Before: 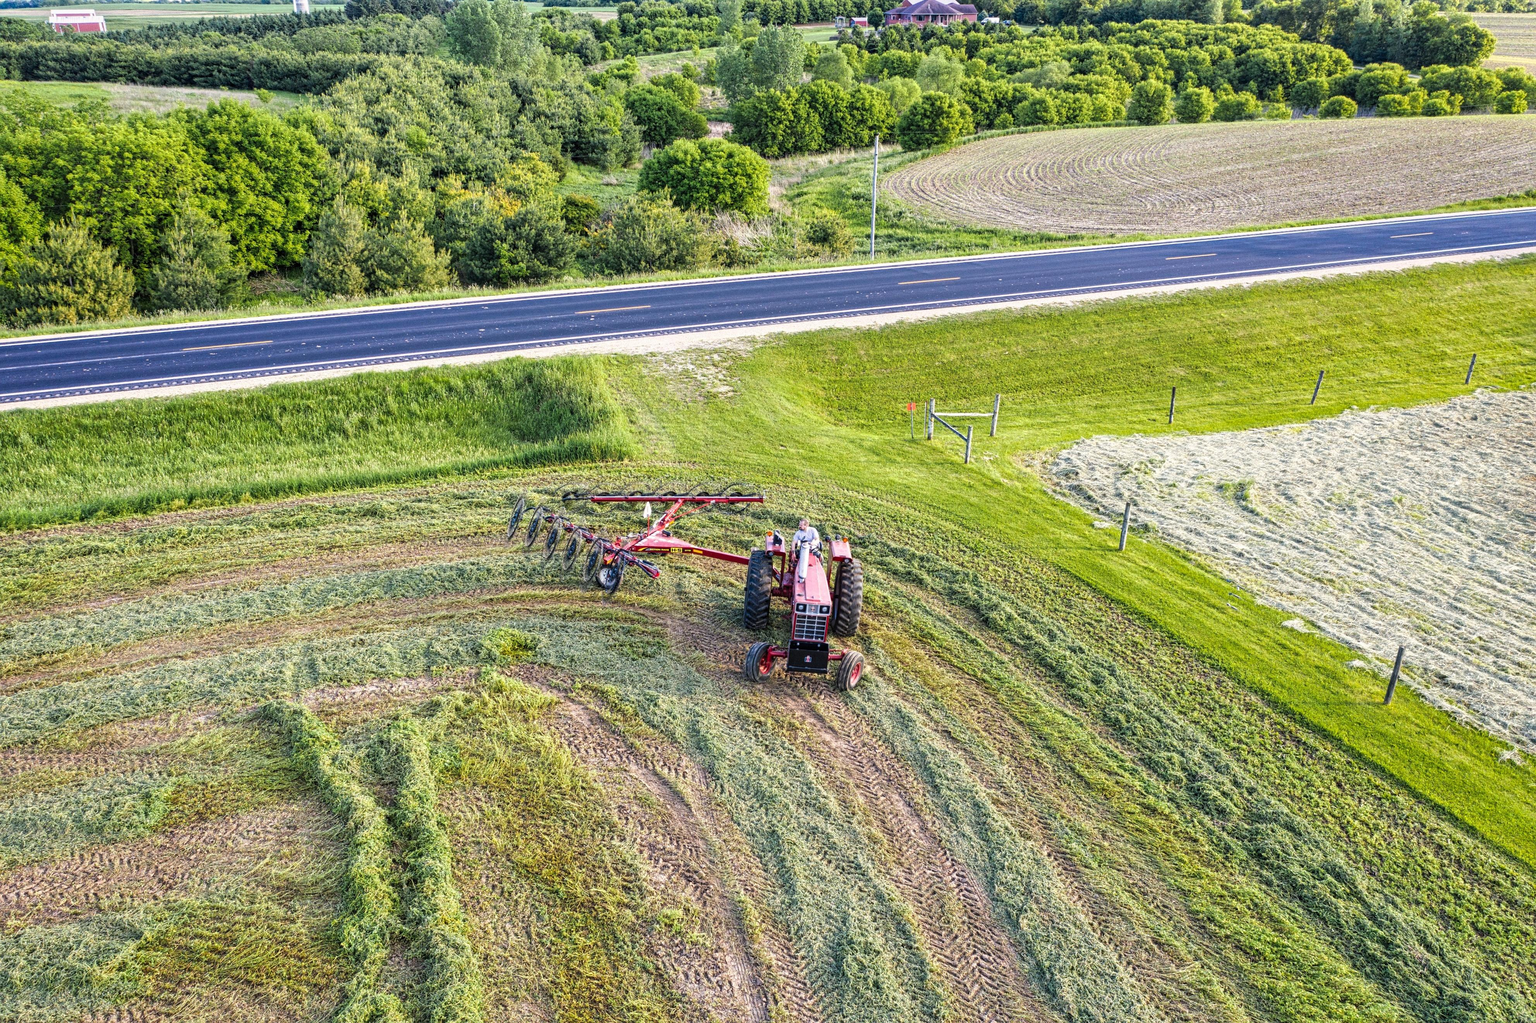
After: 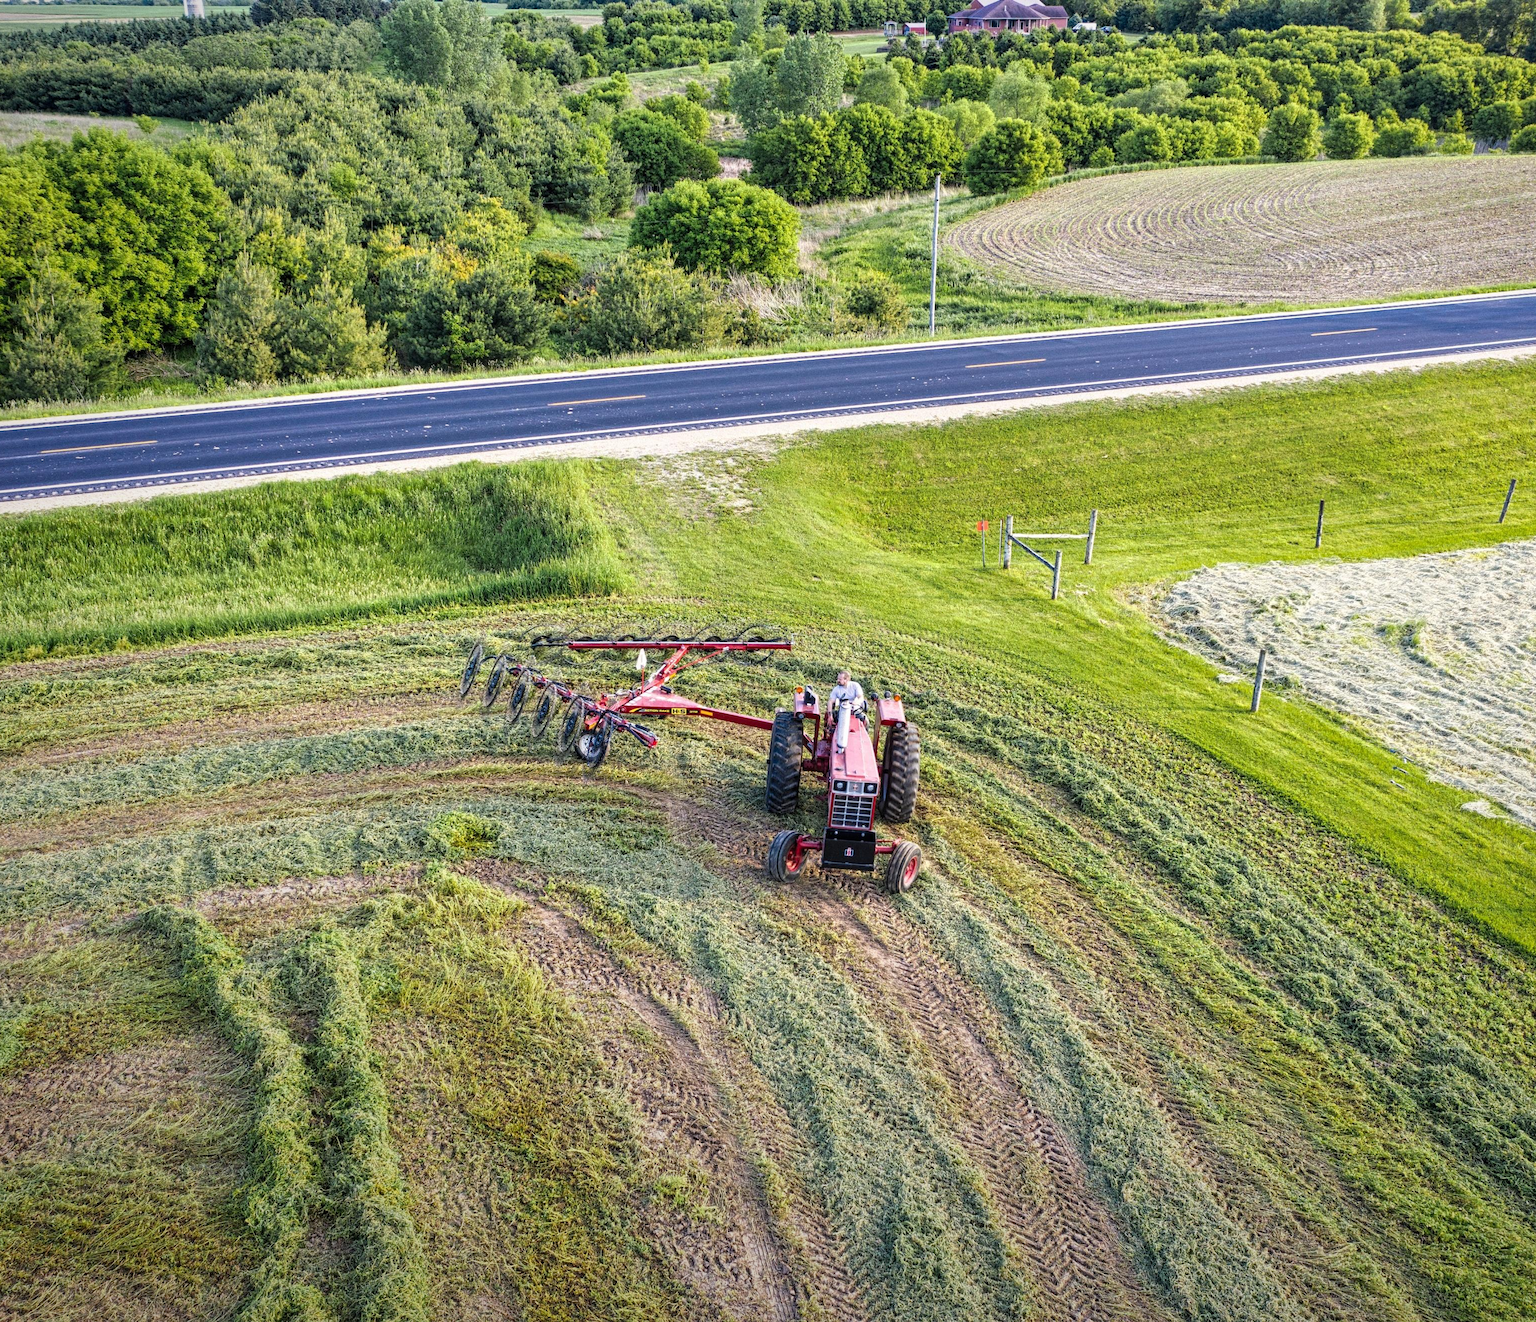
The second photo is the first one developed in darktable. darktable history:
vignetting: fall-off radius 98.98%, saturation -0.002, center (0.219, -0.238), width/height ratio 1.339
crop: left 9.881%, right 12.733%
